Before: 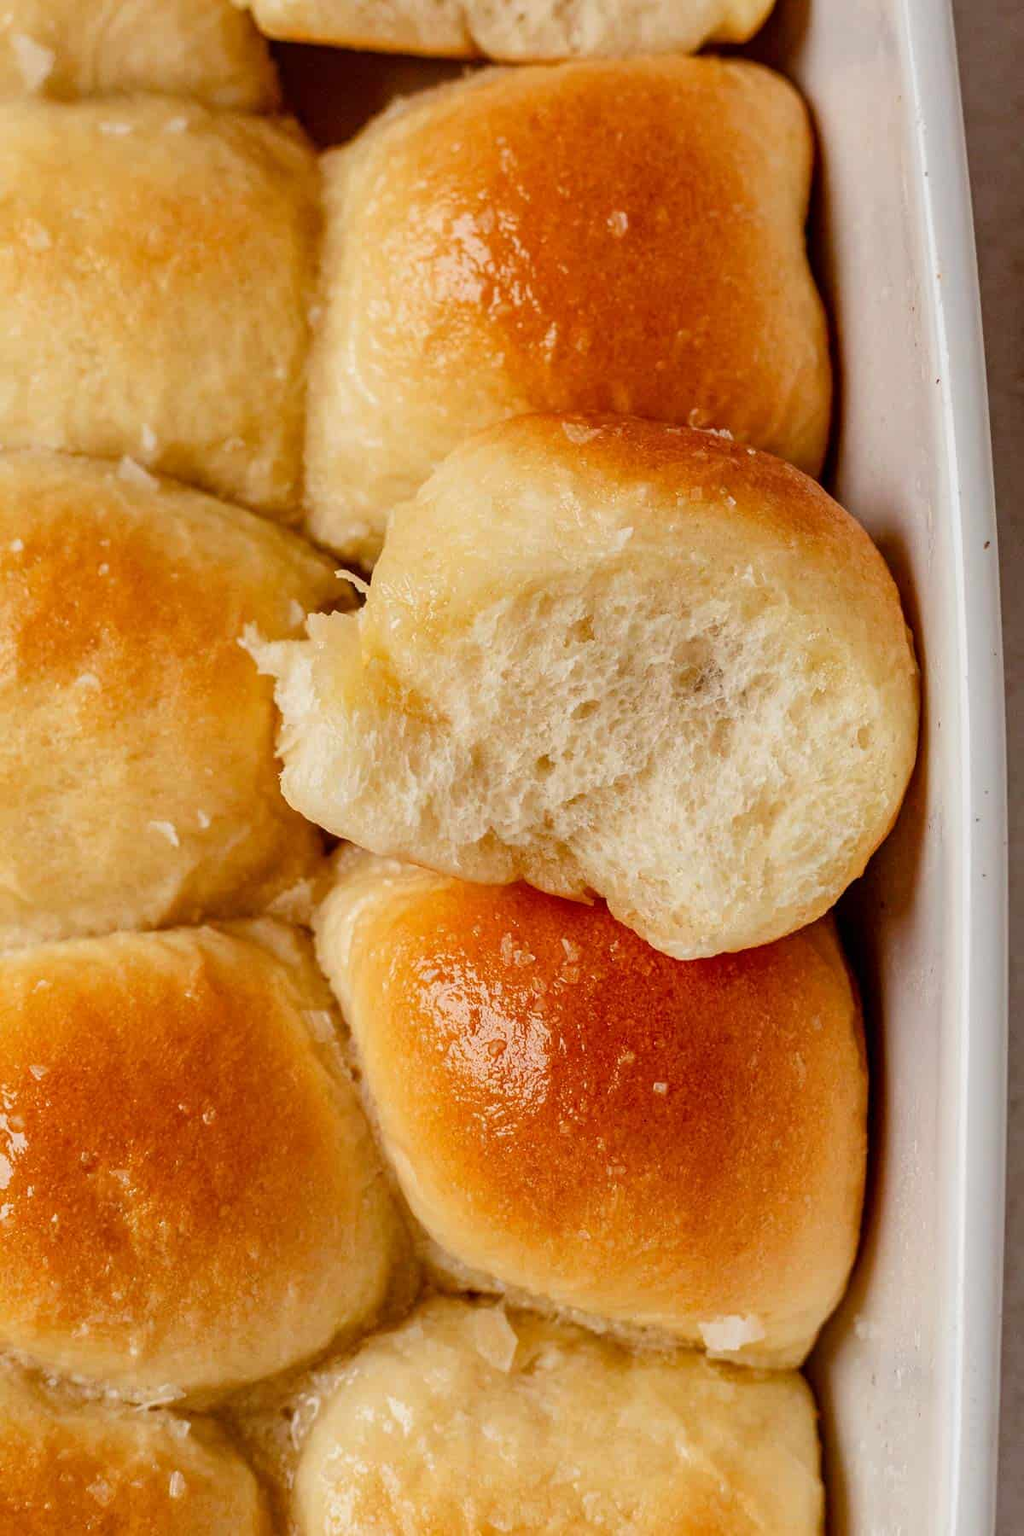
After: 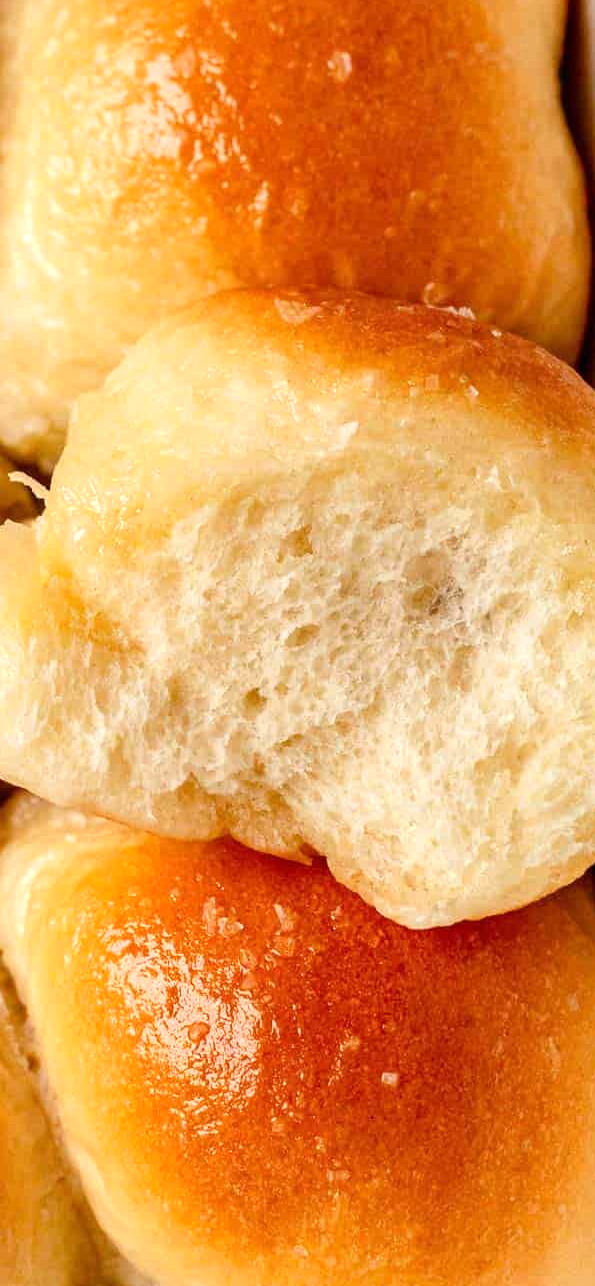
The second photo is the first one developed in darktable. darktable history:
crop: left 32.024%, top 10.94%, right 18.35%, bottom 17.595%
exposure: exposure 0.493 EV, compensate highlight preservation false
